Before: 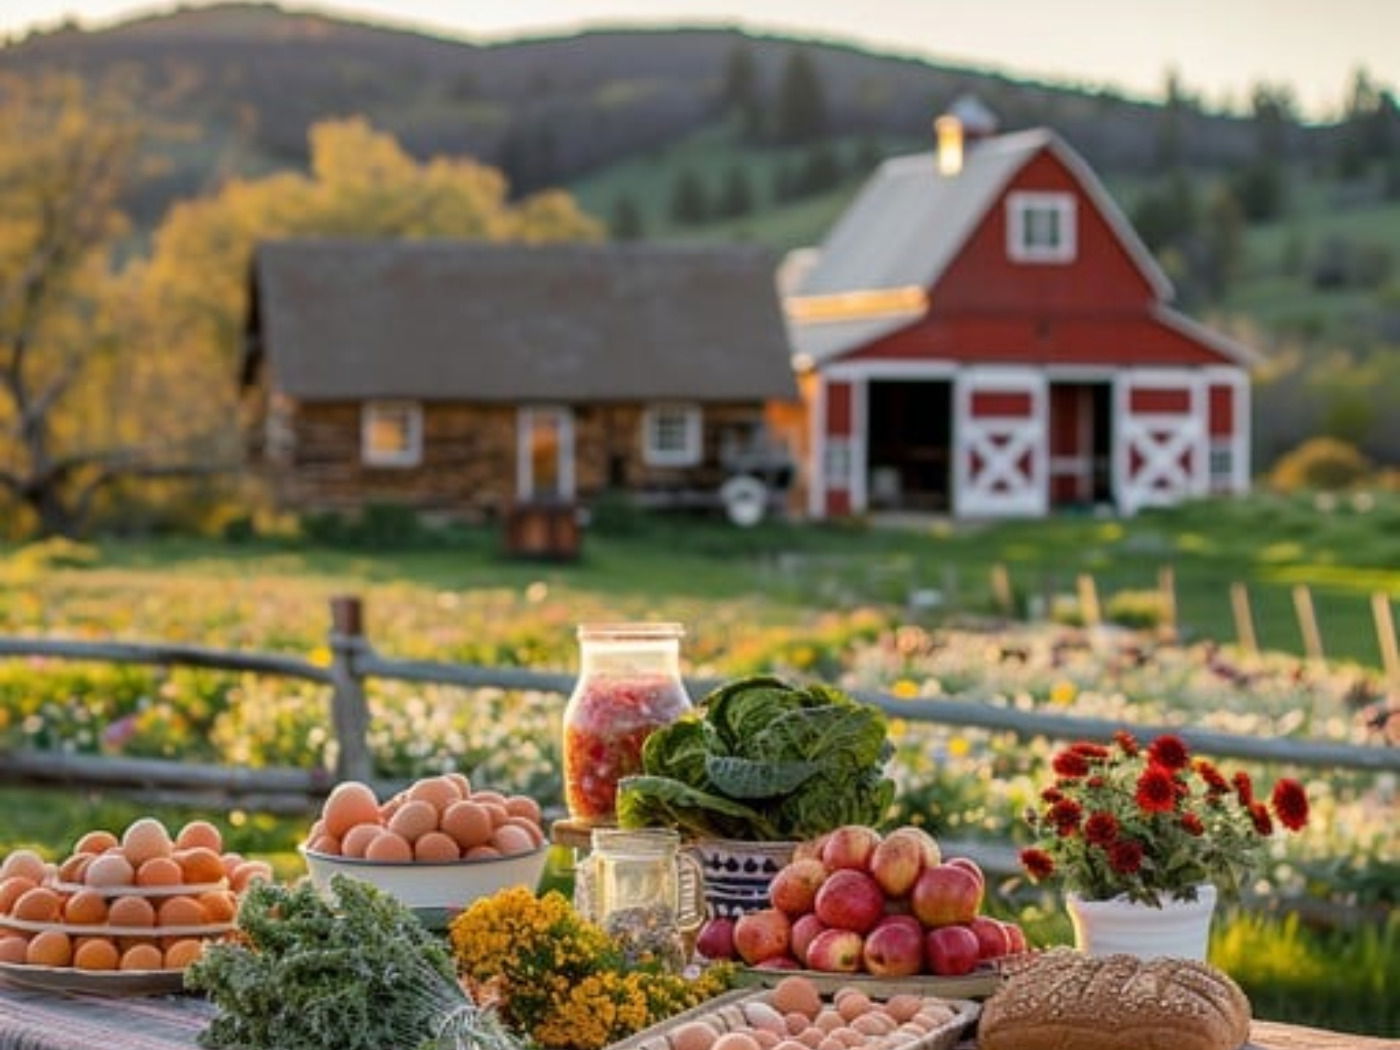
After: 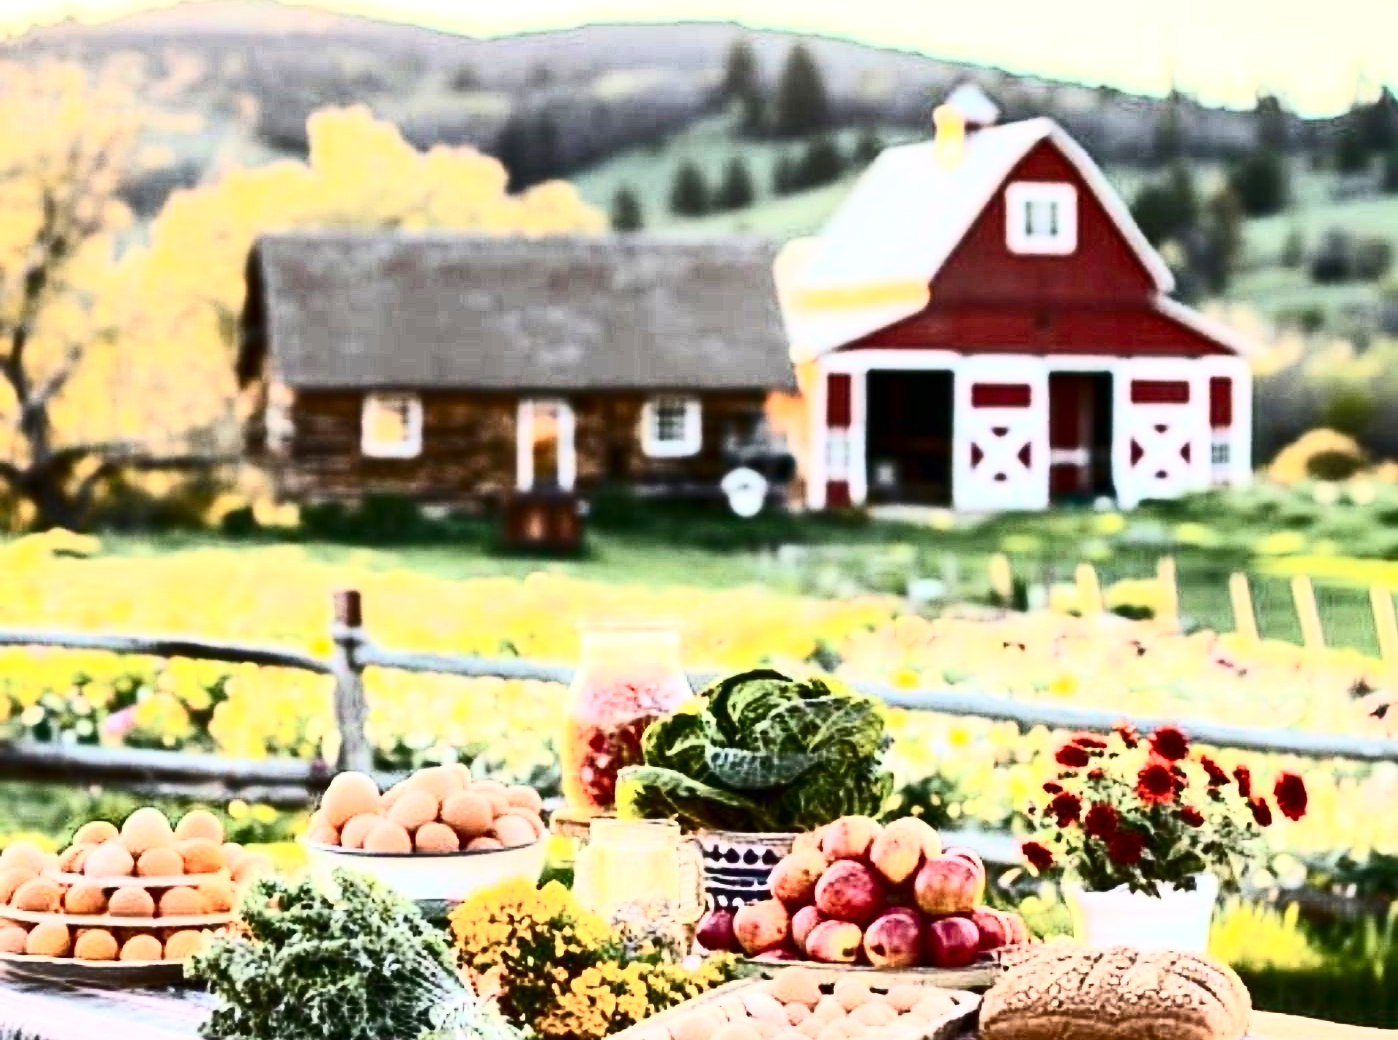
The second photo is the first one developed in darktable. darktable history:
contrast brightness saturation: contrast 0.922, brightness 0.203
crop: top 0.897%, right 0.121%
exposure: black level correction 0, exposure 0.894 EV, compensate highlight preservation false
